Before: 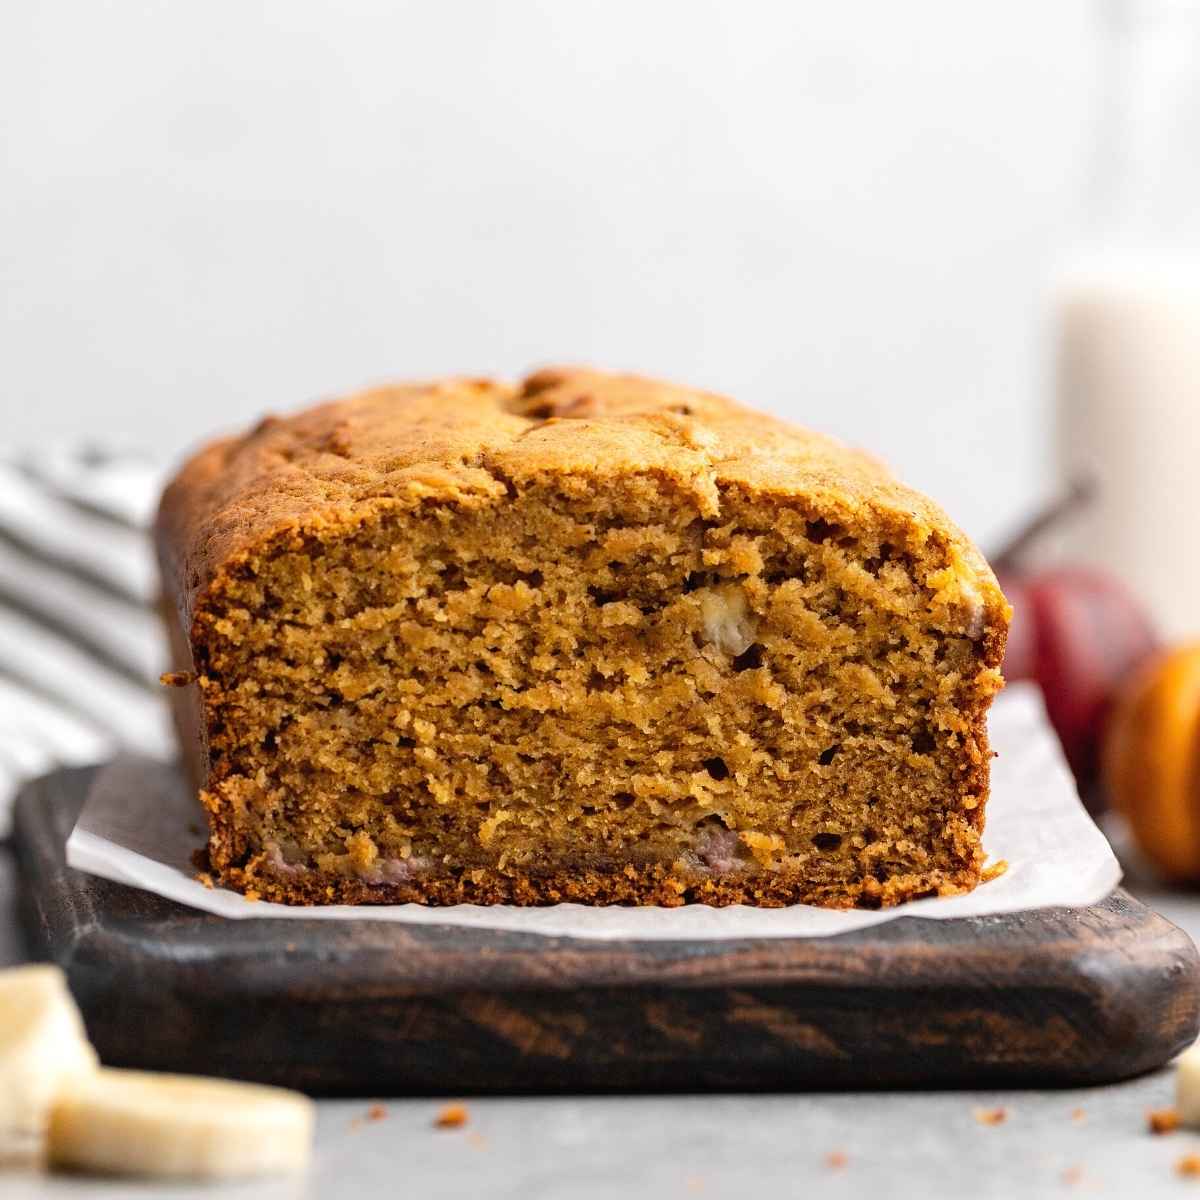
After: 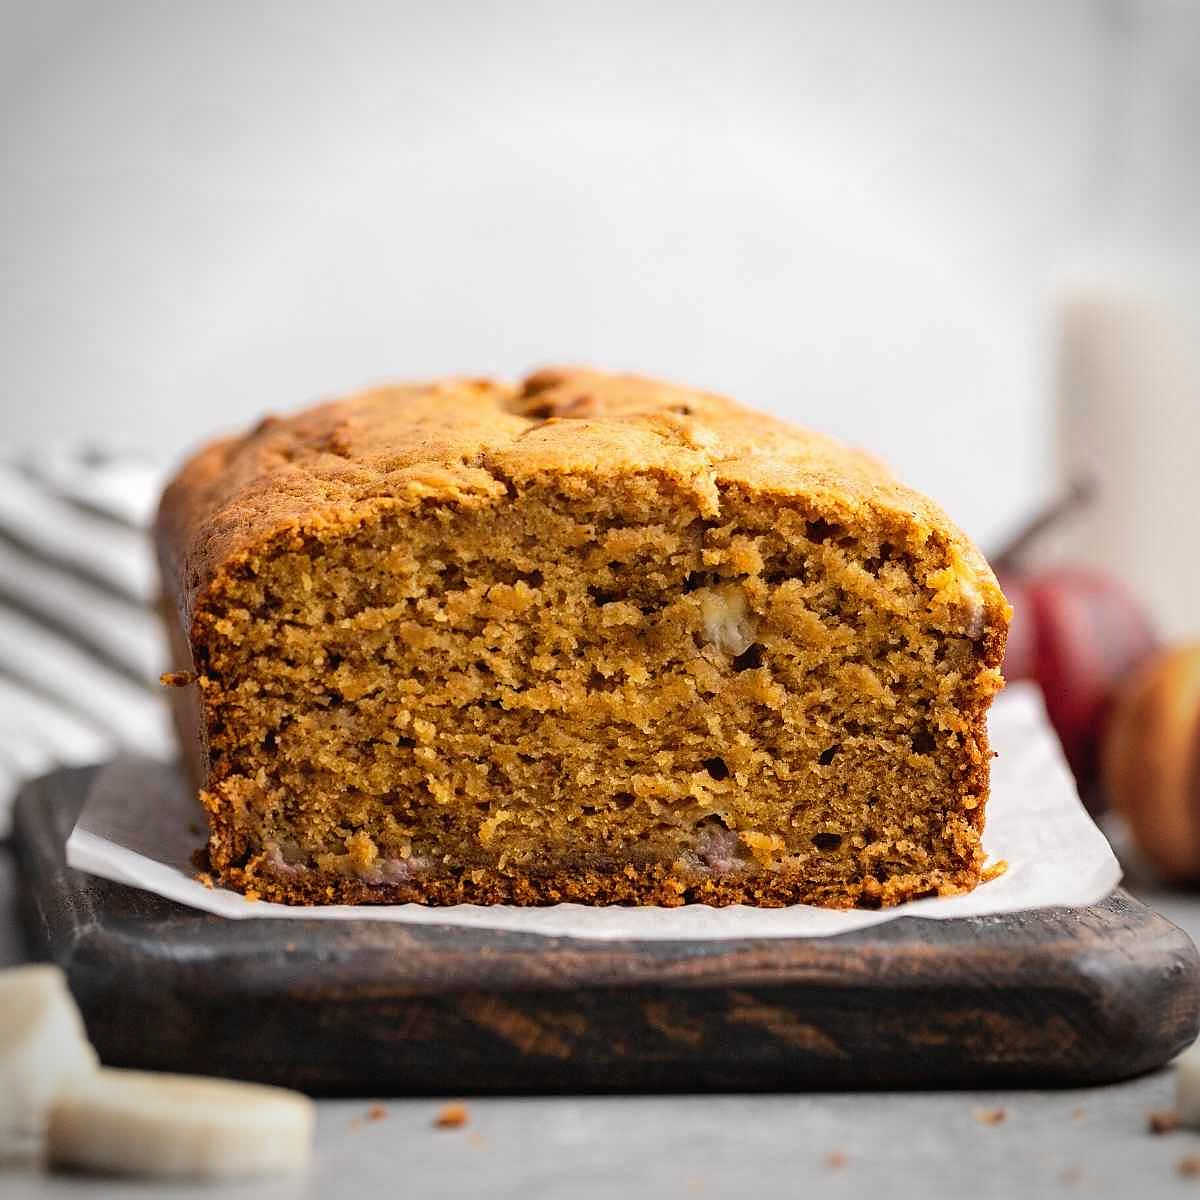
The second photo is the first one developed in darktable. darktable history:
sharpen: radius 0.984, amount 0.609
vignetting: on, module defaults
local contrast: mode bilateral grid, contrast 99, coarseness 100, detail 95%, midtone range 0.2
